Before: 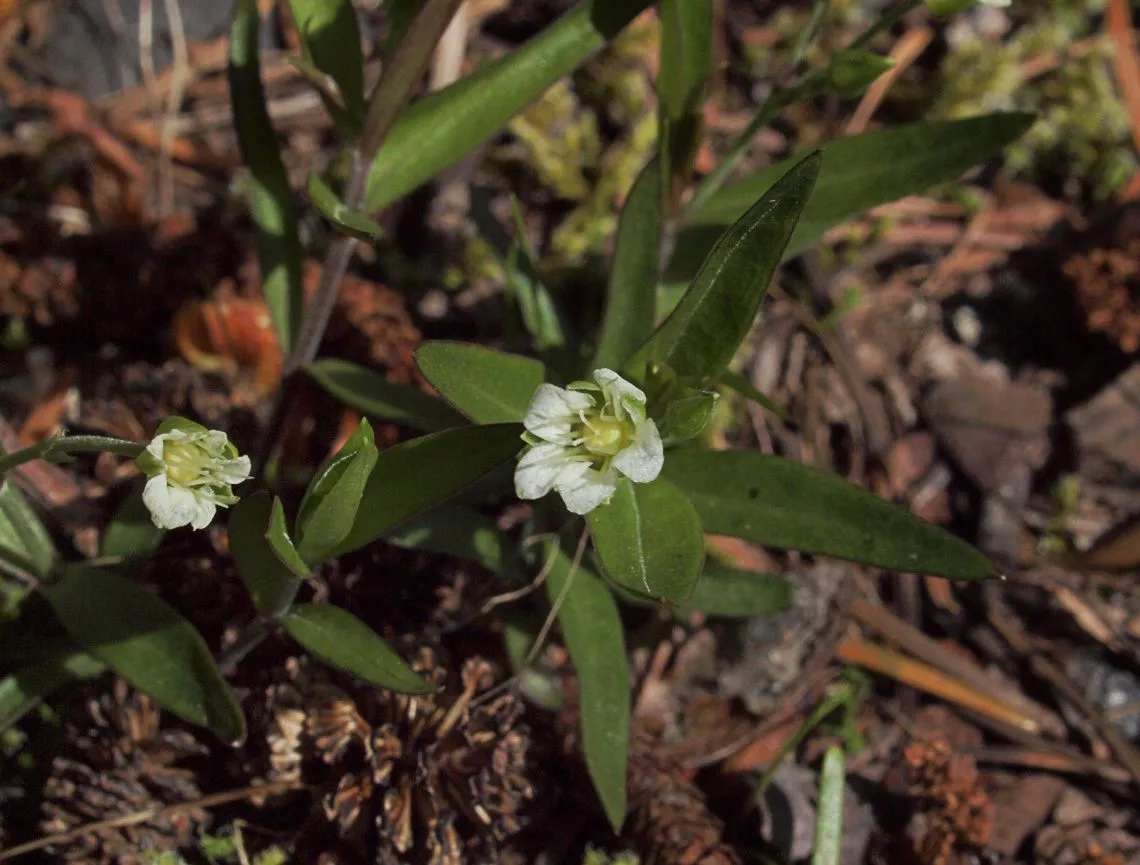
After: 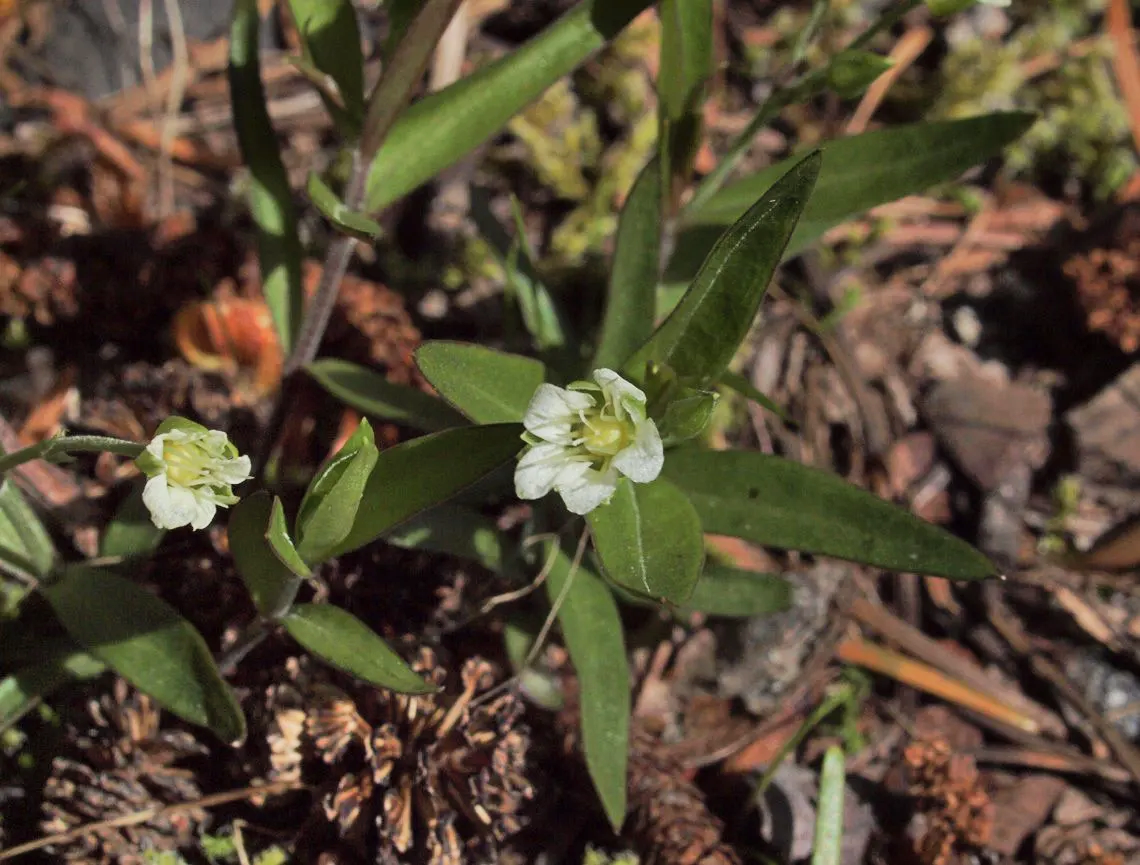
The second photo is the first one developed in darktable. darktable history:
shadows and highlights: shadows 52.66, soften with gaussian
